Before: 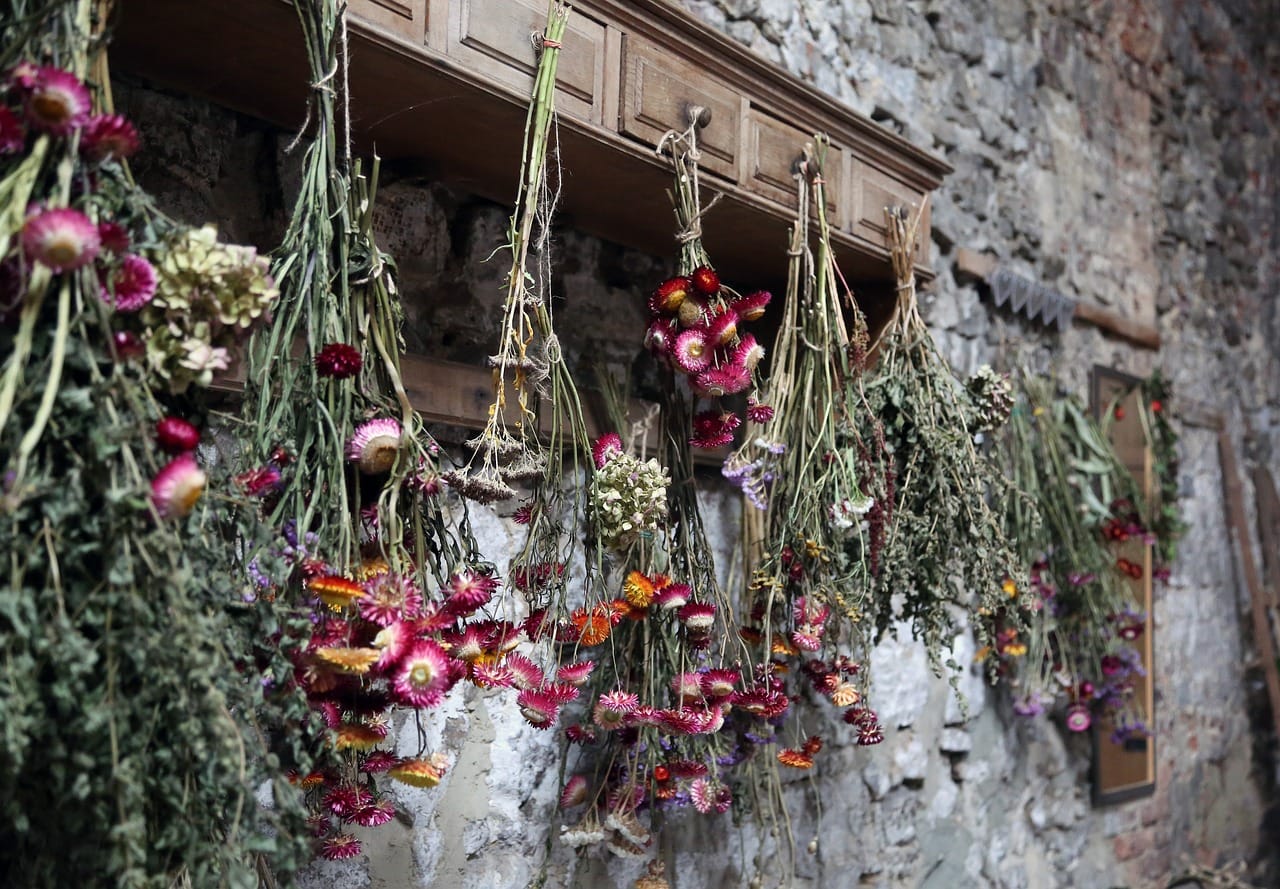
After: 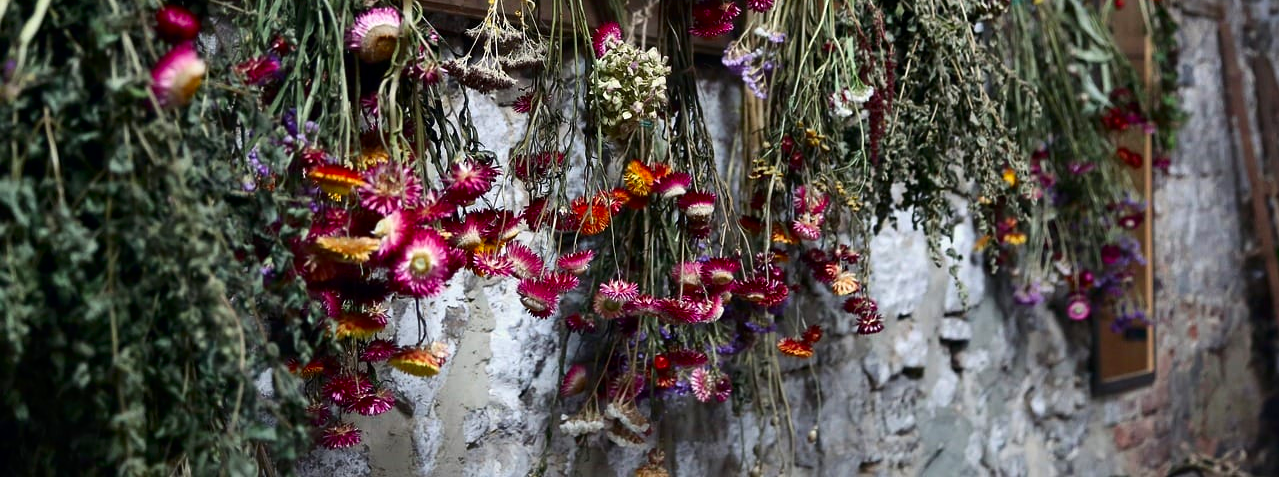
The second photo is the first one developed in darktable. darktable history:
crop and rotate: top 46.237%
contrast brightness saturation: contrast 0.12, brightness -0.12, saturation 0.2
